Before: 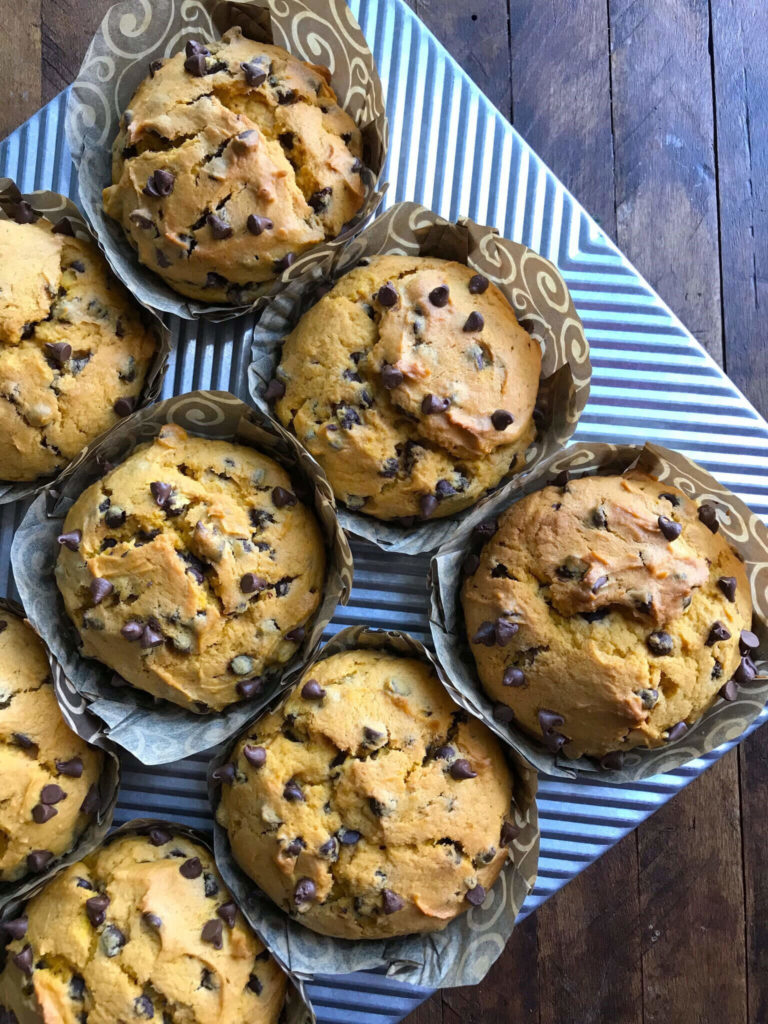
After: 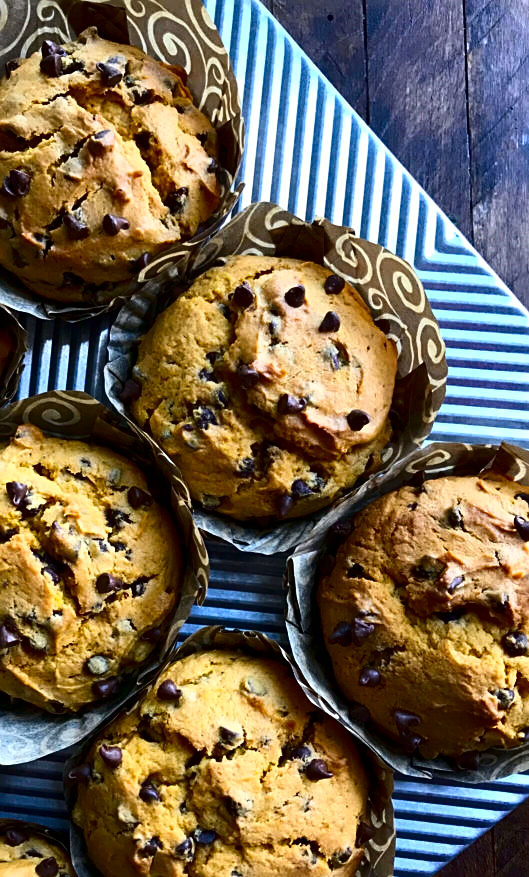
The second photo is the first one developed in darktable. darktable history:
sharpen: on, module defaults
contrast brightness saturation: contrast 0.218, brightness -0.192, saturation 0.238
crop: left 18.765%, right 12.266%, bottom 14.324%
shadows and highlights: shadows -1.27, highlights 40
